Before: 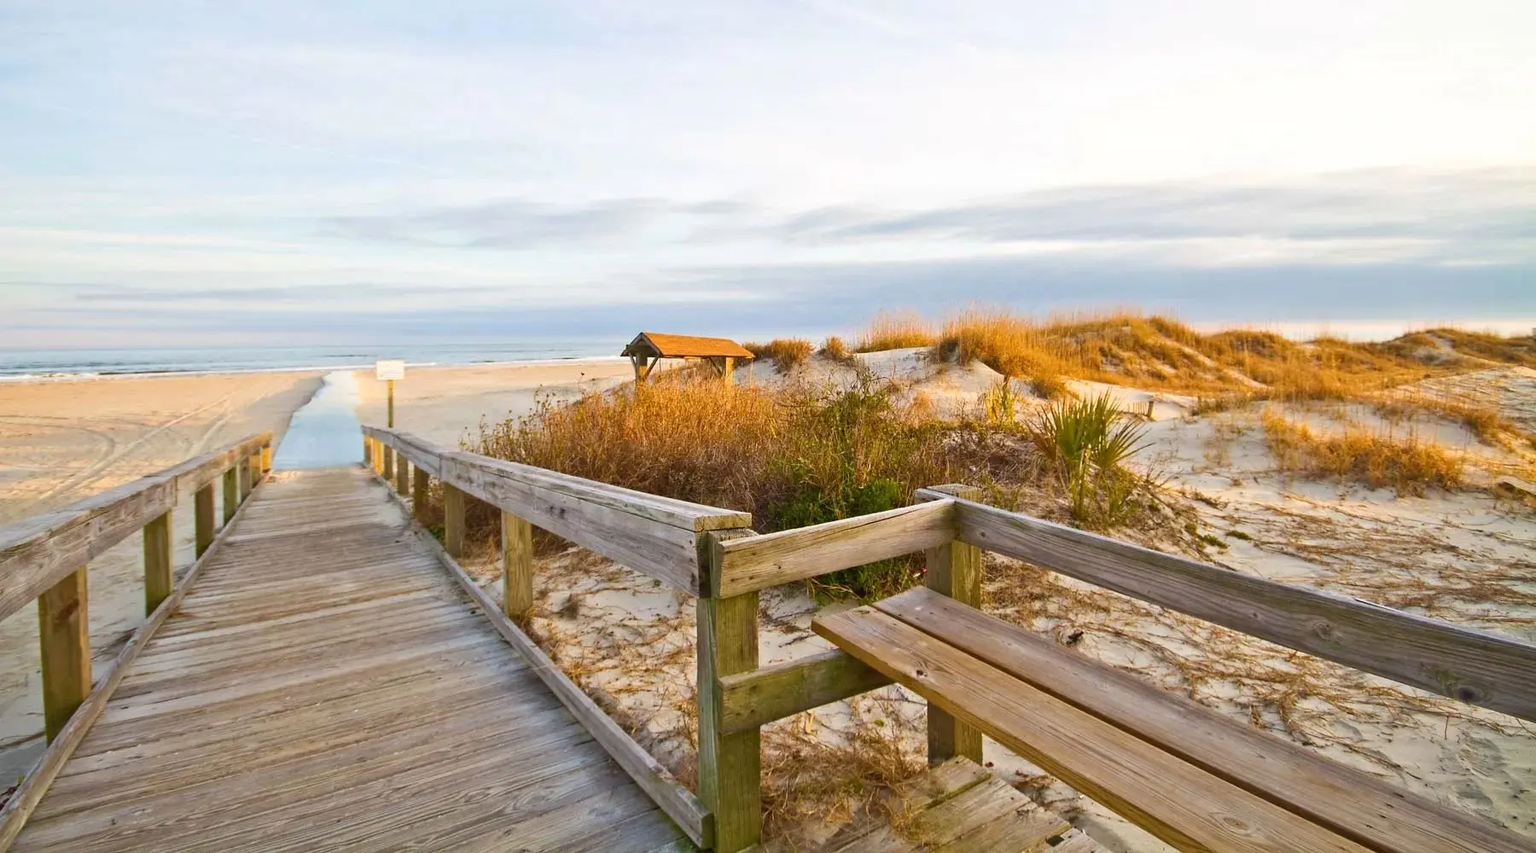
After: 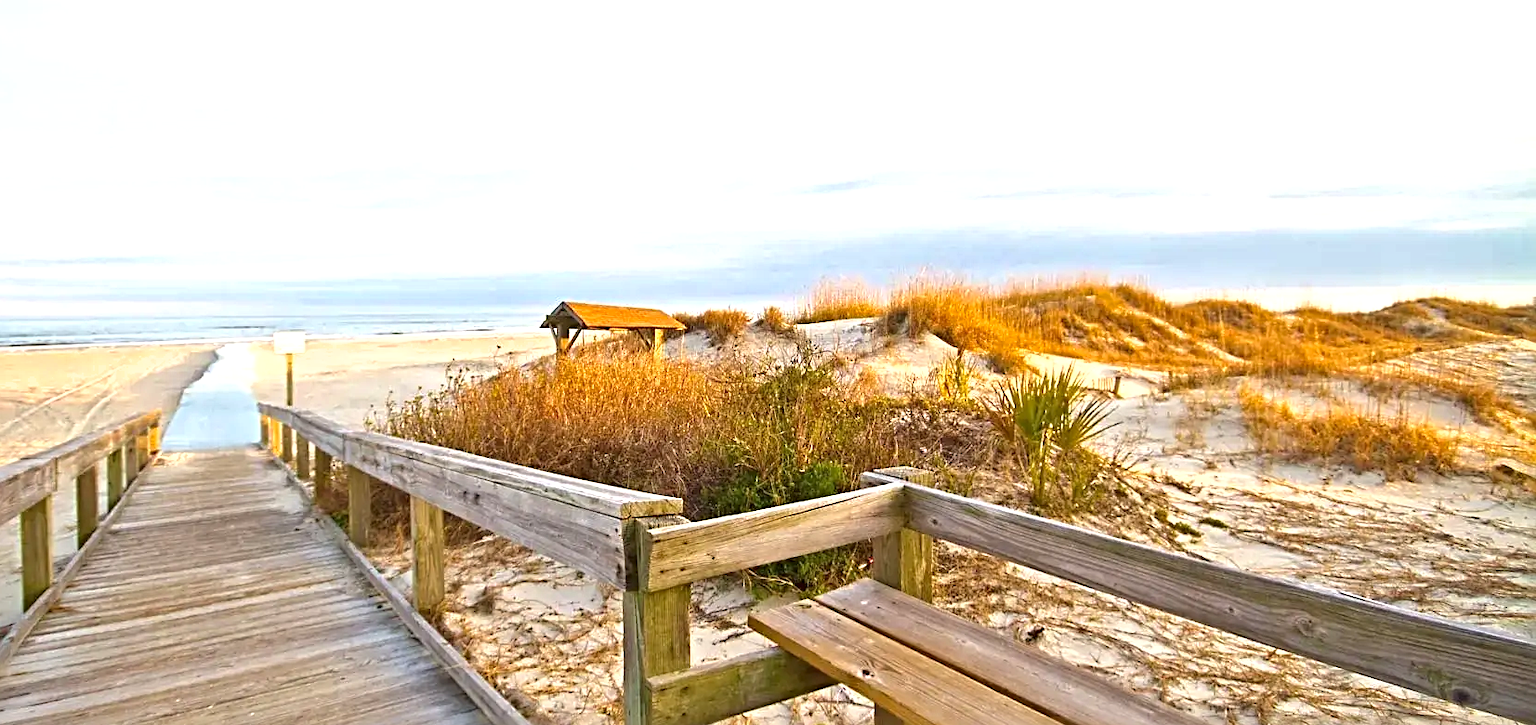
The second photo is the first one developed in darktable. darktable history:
sharpen: radius 3.976
shadows and highlights: shadows -20.38, white point adjustment -1.87, highlights -35.05
exposure: black level correction 0, exposure 0.699 EV, compensate highlight preservation false
crop: left 8.123%, top 6.539%, bottom 15.266%
